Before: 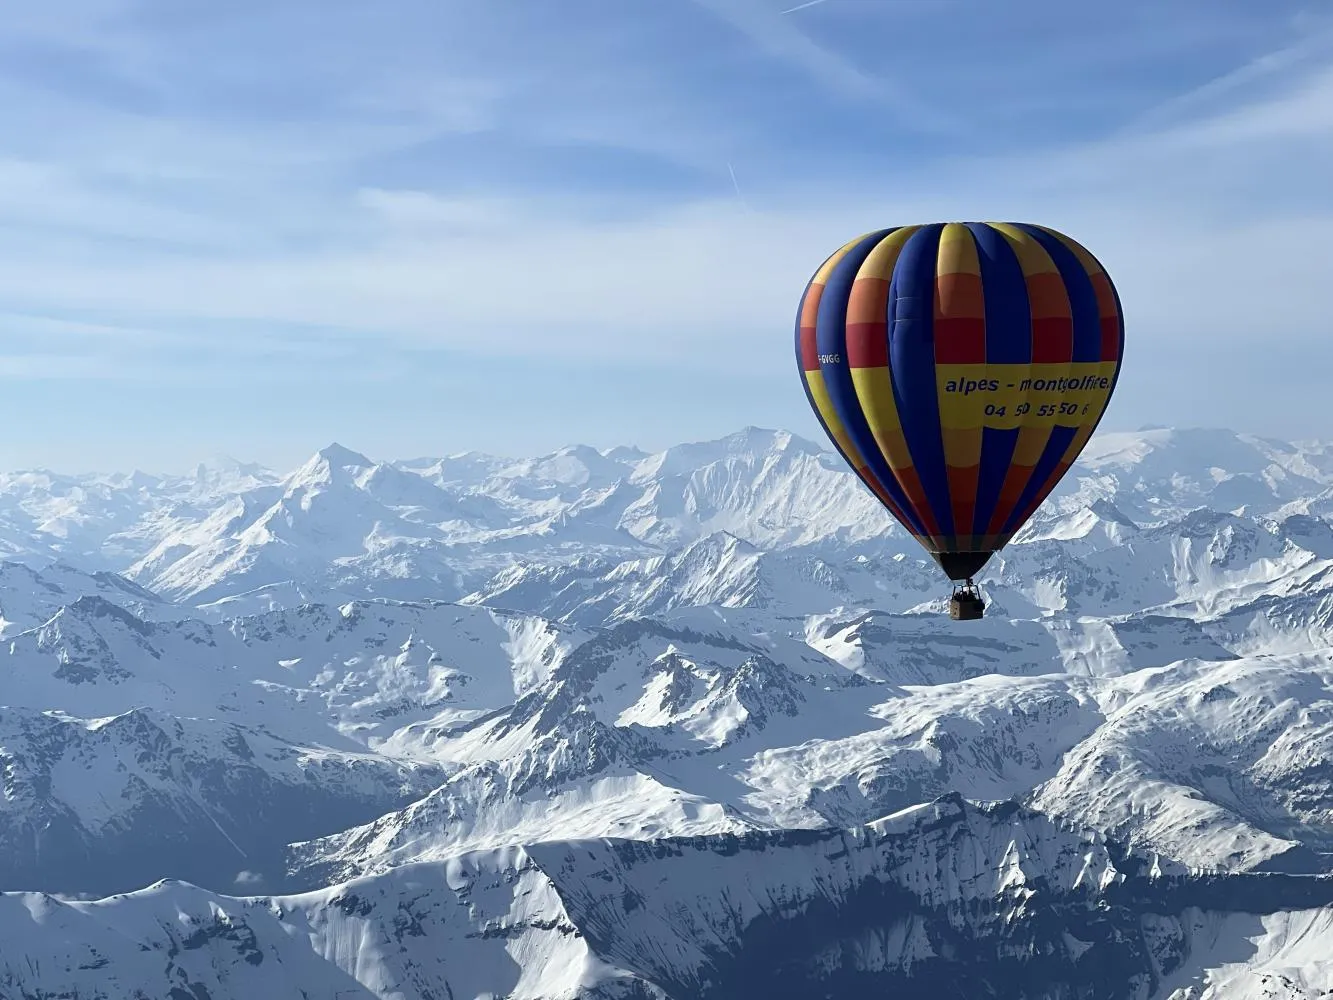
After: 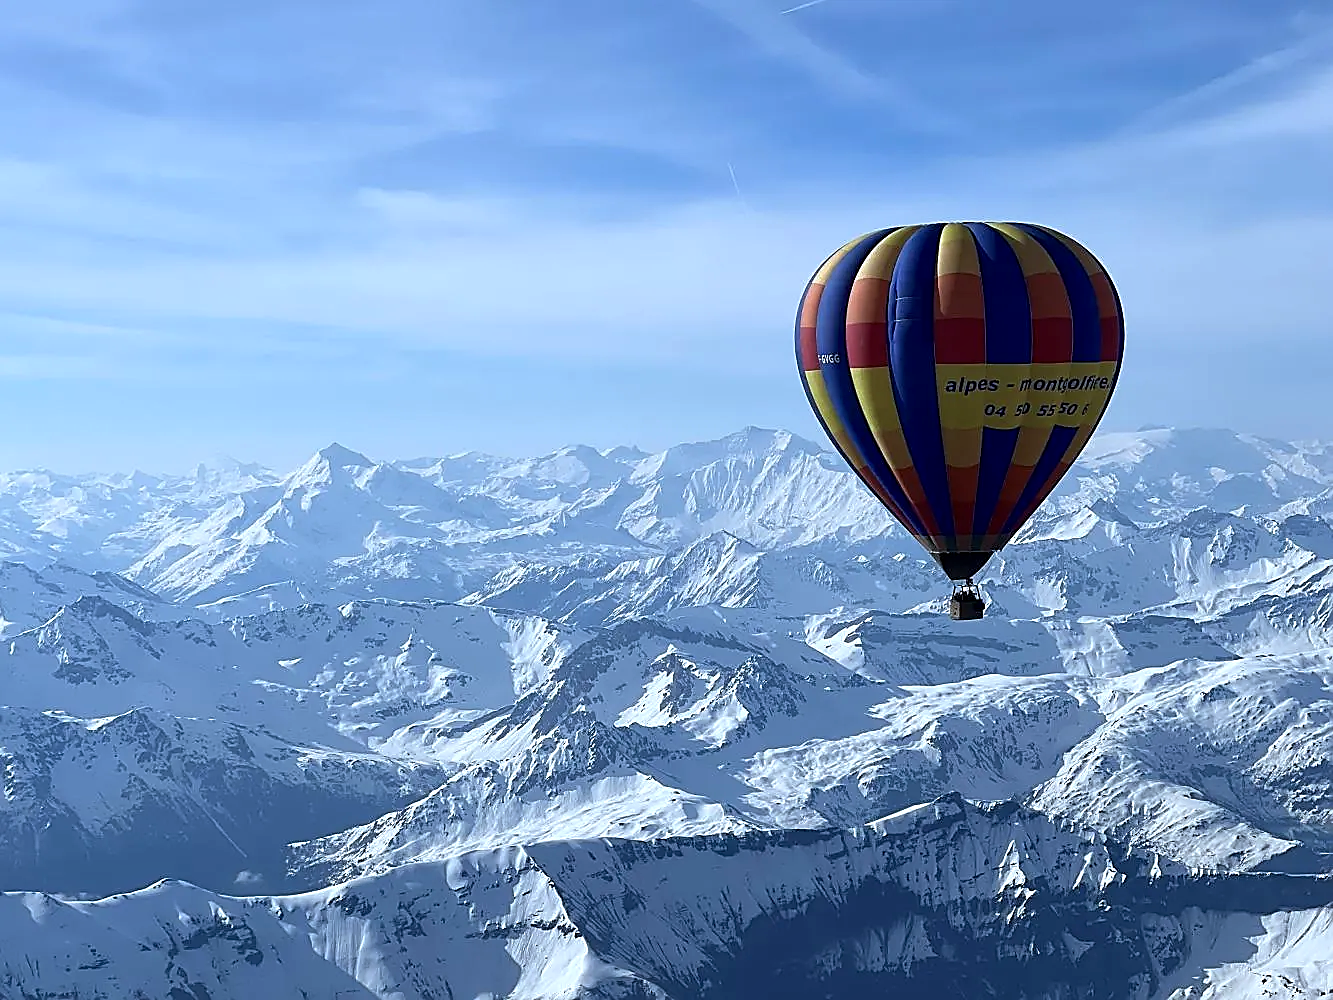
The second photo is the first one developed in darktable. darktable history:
local contrast: highlights 100%, shadows 100%, detail 120%, midtone range 0.2
color calibration: x 0.372, y 0.386, temperature 4283.97 K
sharpen: radius 1.4, amount 1.25, threshold 0.7
